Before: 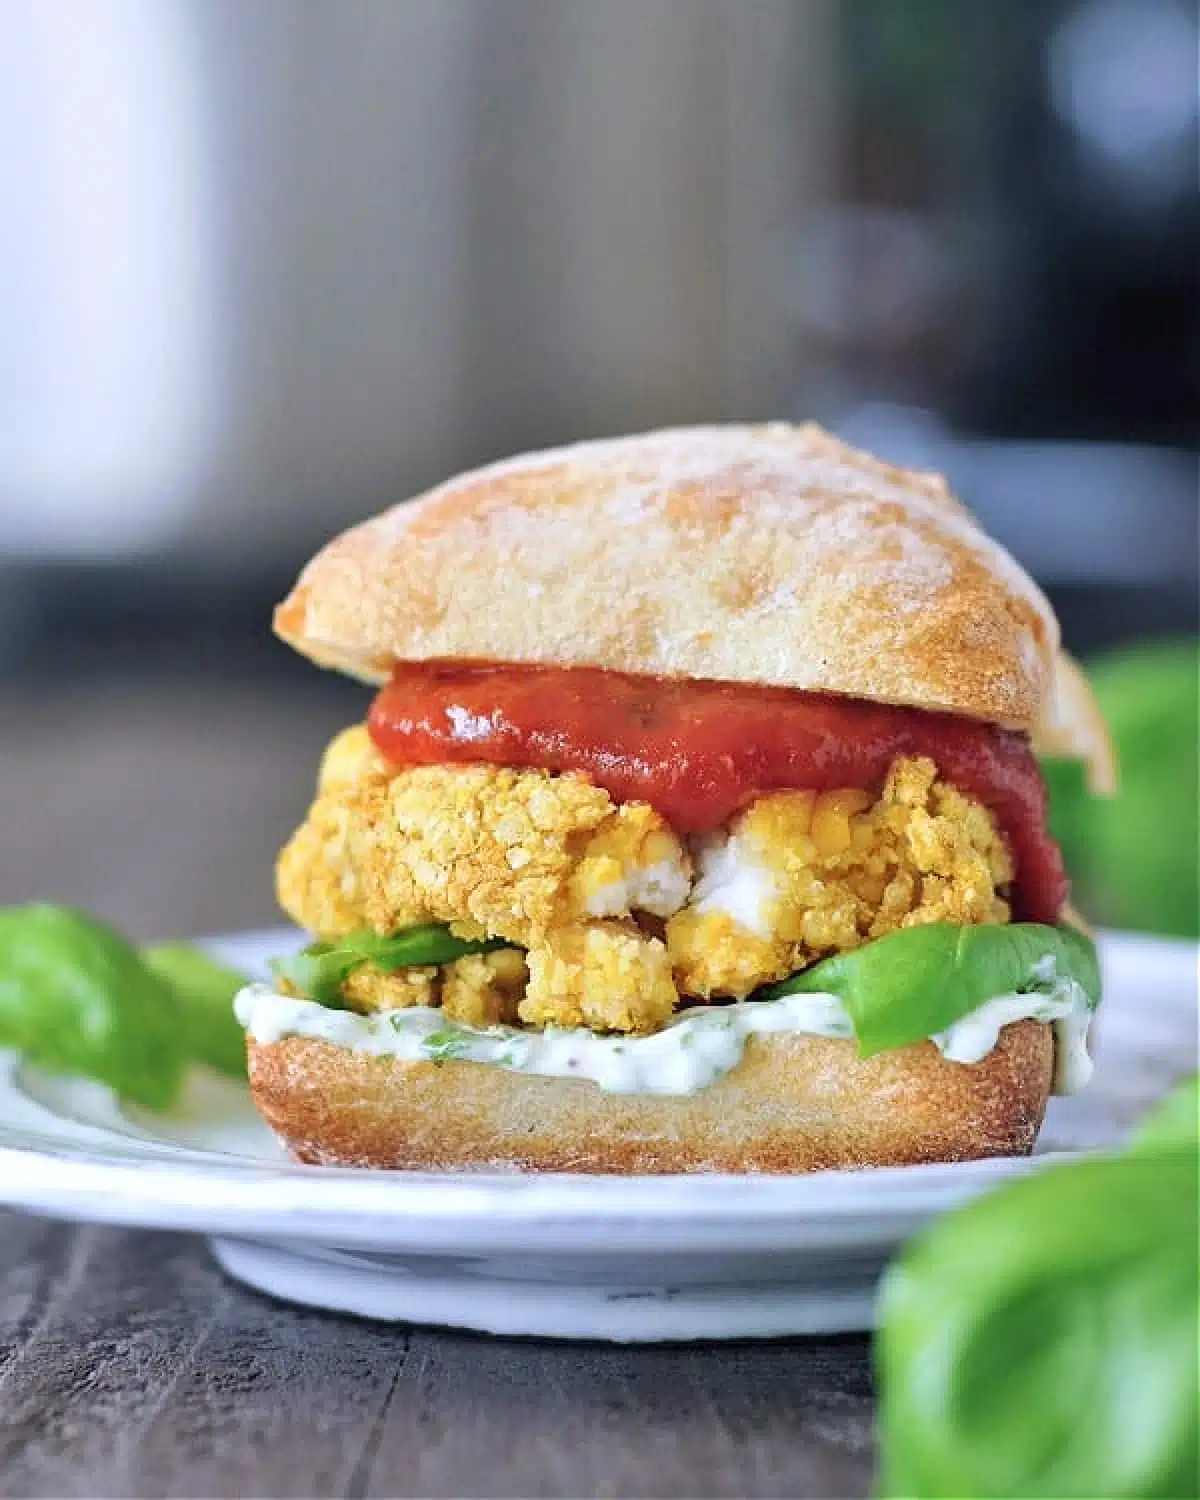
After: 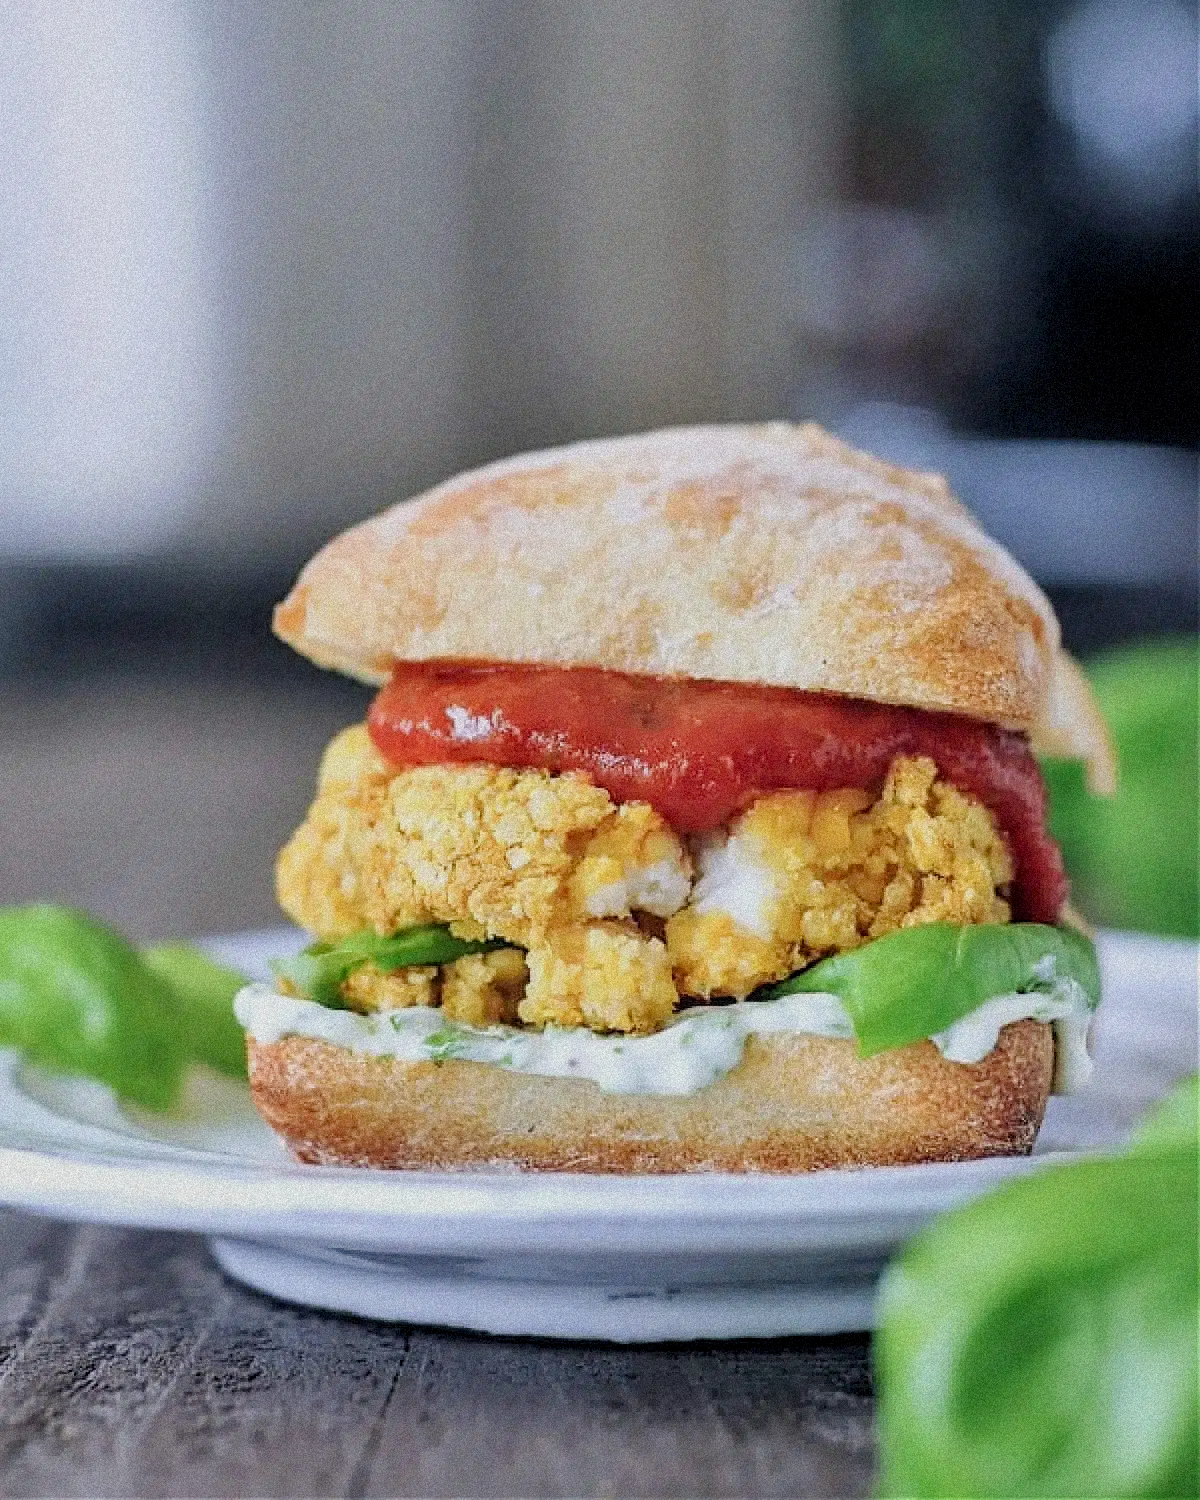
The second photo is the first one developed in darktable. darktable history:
filmic rgb: hardness 4.17, contrast 0.921
local contrast: on, module defaults
grain: coarseness 9.38 ISO, strength 34.99%, mid-tones bias 0%
